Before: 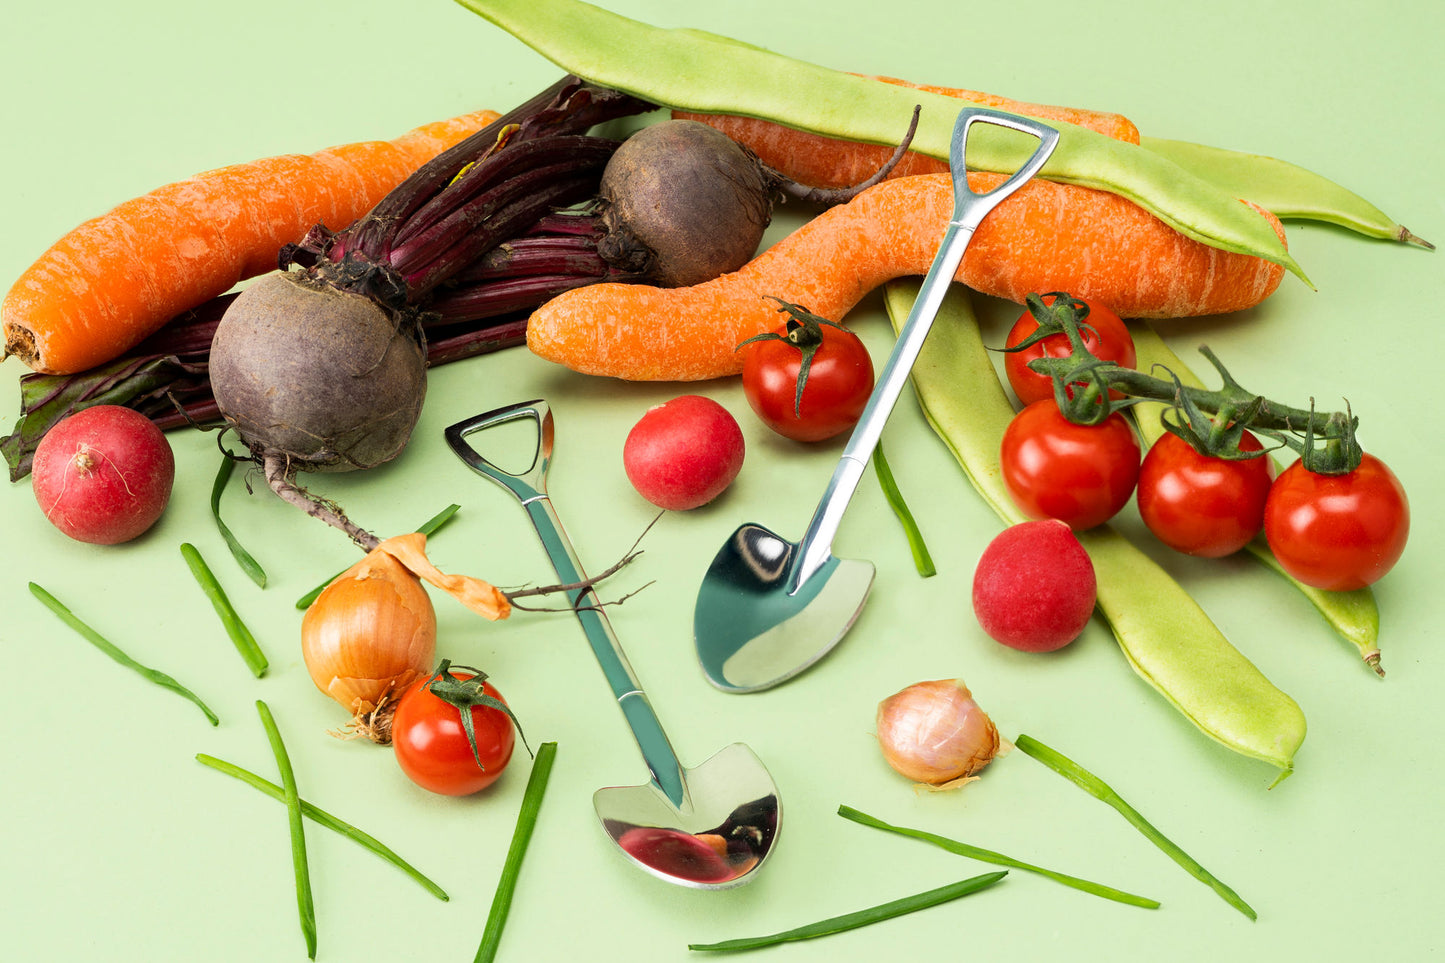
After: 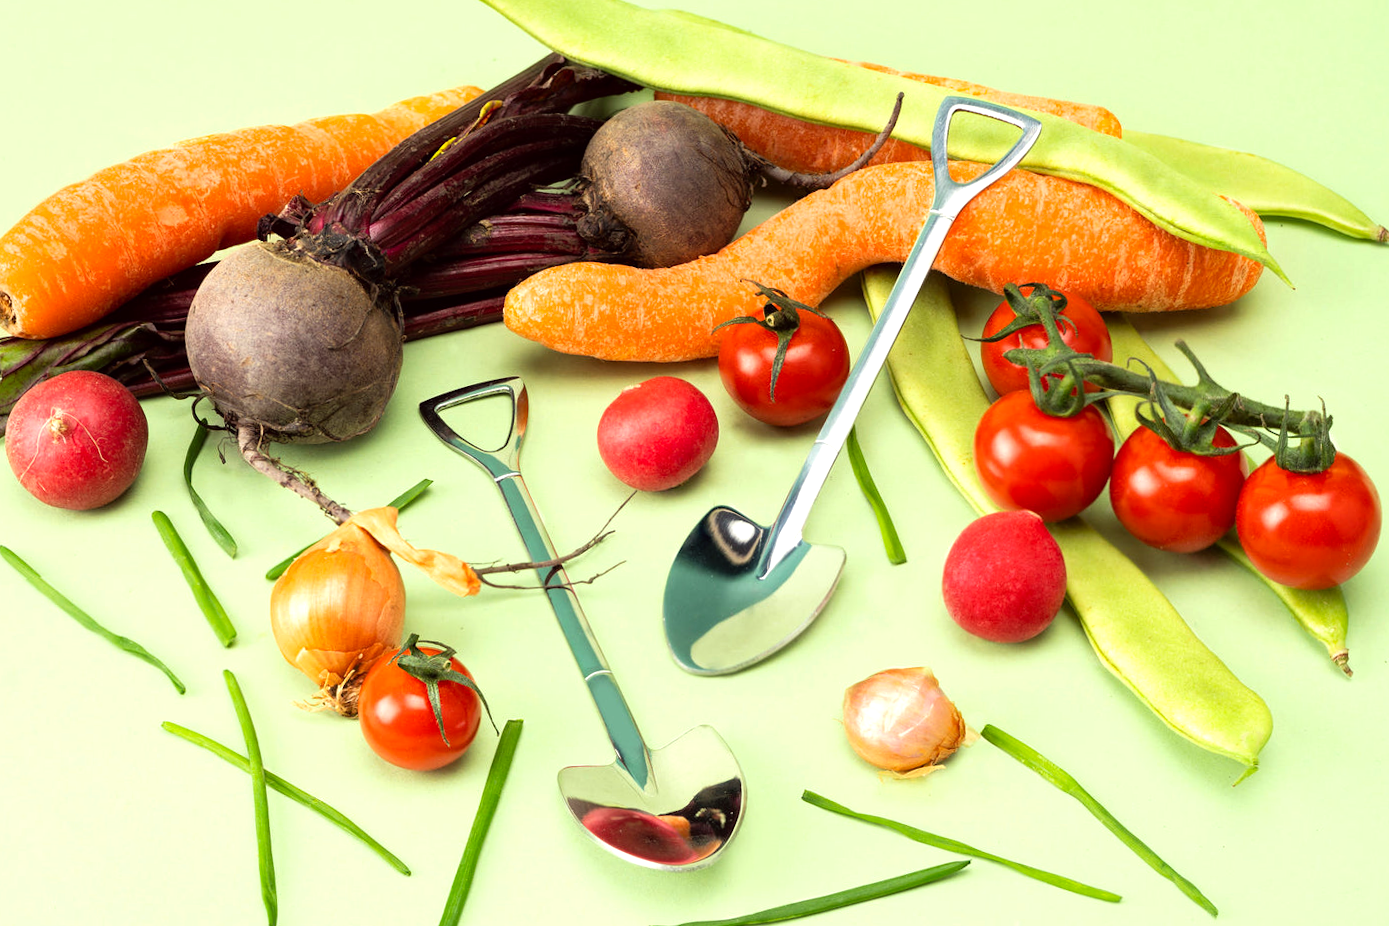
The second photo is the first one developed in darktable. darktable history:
color correction: highlights a* -0.956, highlights b* 4.64, shadows a* 3.56
crop and rotate: angle -1.54°
tone equalizer: -8 EV -0.404 EV, -7 EV -0.397 EV, -6 EV -0.32 EV, -5 EV -0.255 EV, -3 EV 0.254 EV, -2 EV 0.351 EV, -1 EV 0.409 EV, +0 EV 0.402 EV
